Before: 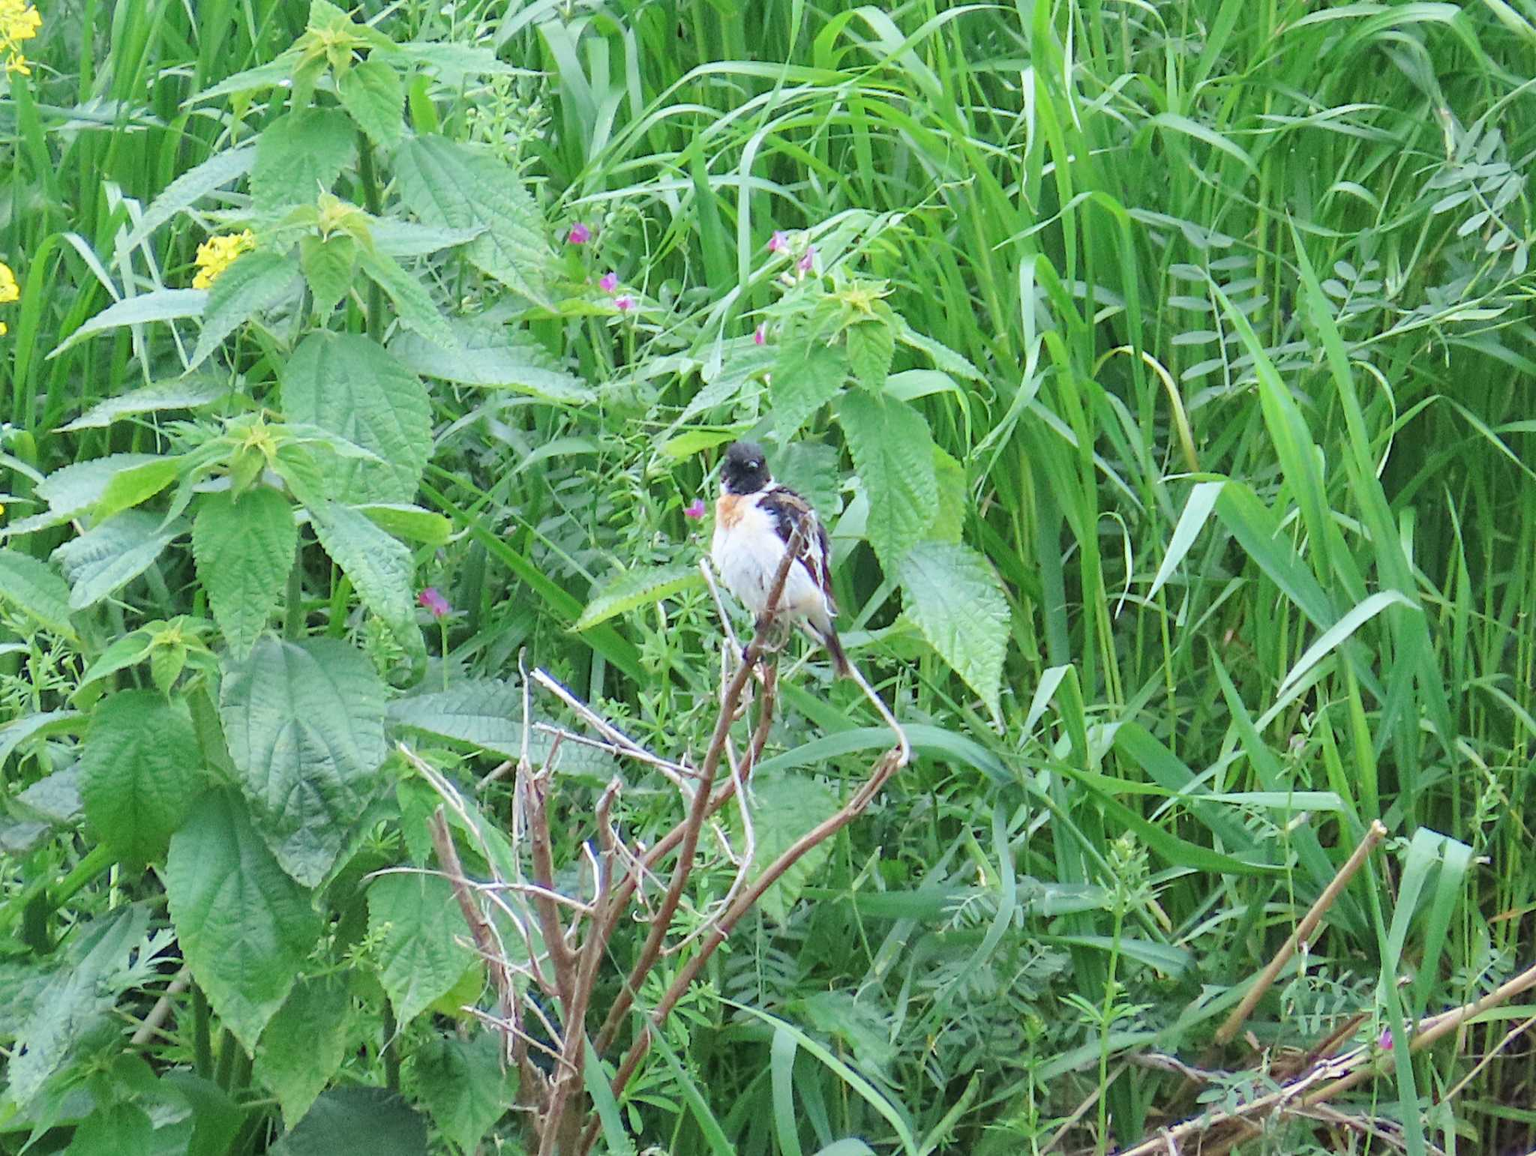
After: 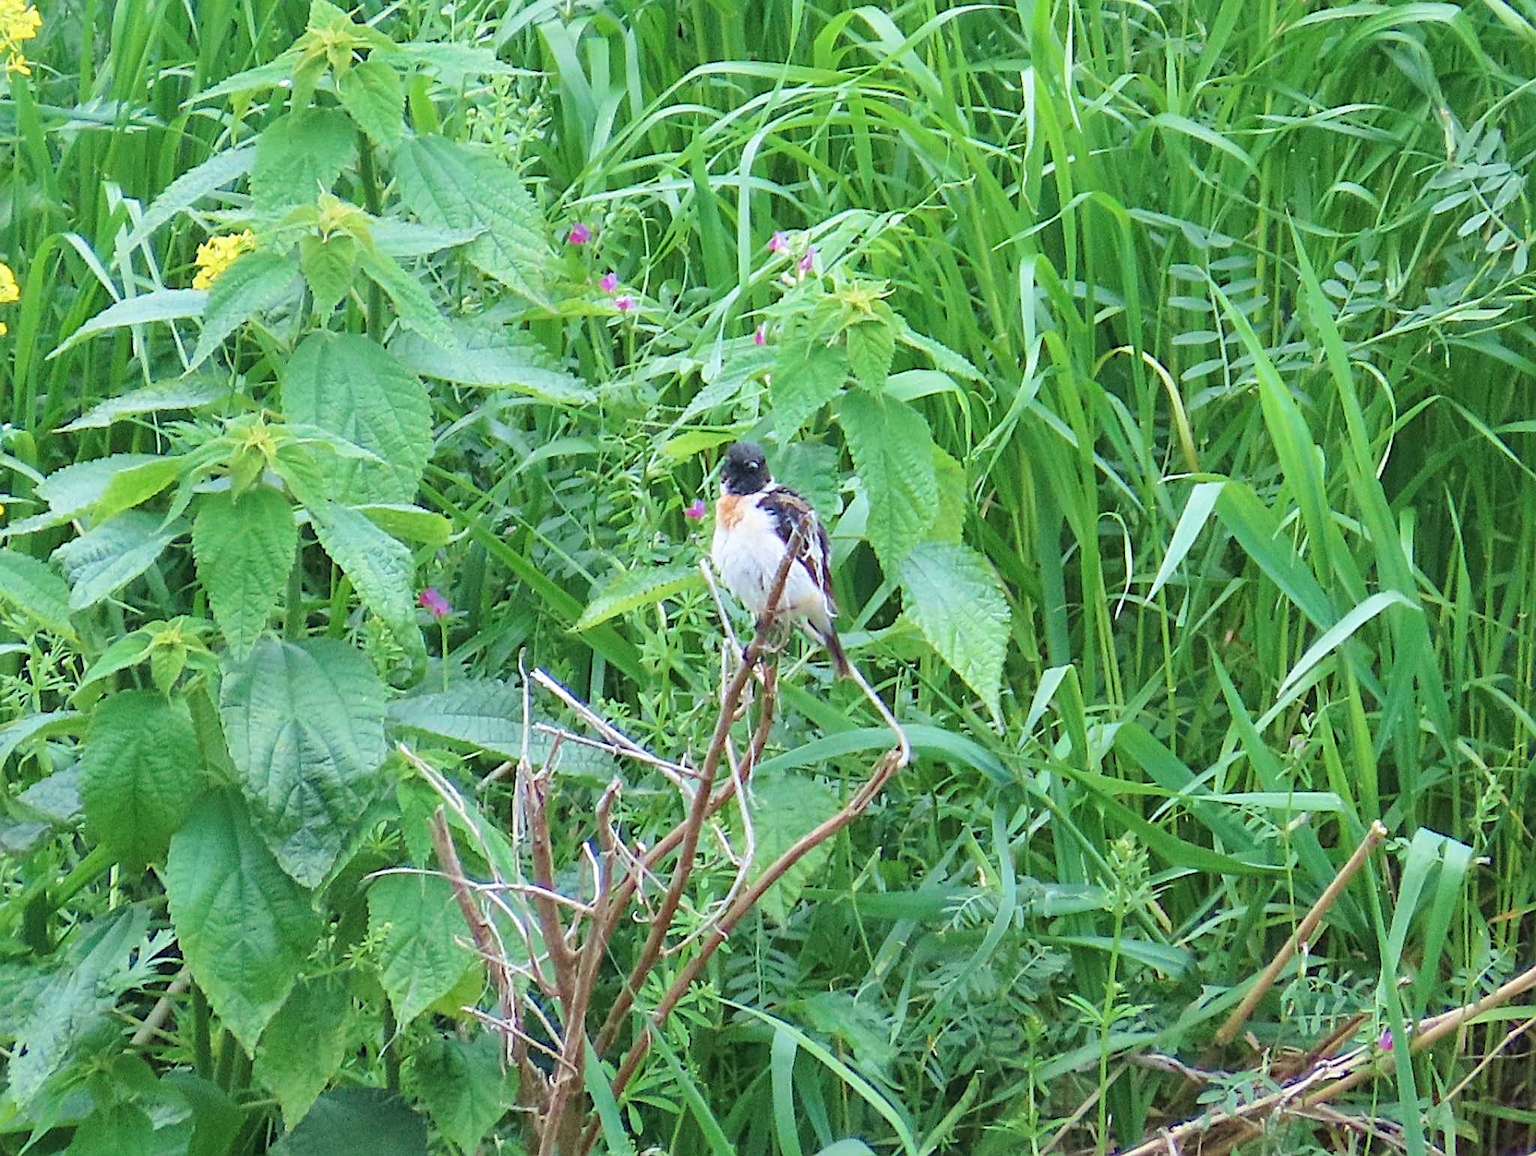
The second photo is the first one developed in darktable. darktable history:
velvia: on, module defaults
sharpen: on, module defaults
